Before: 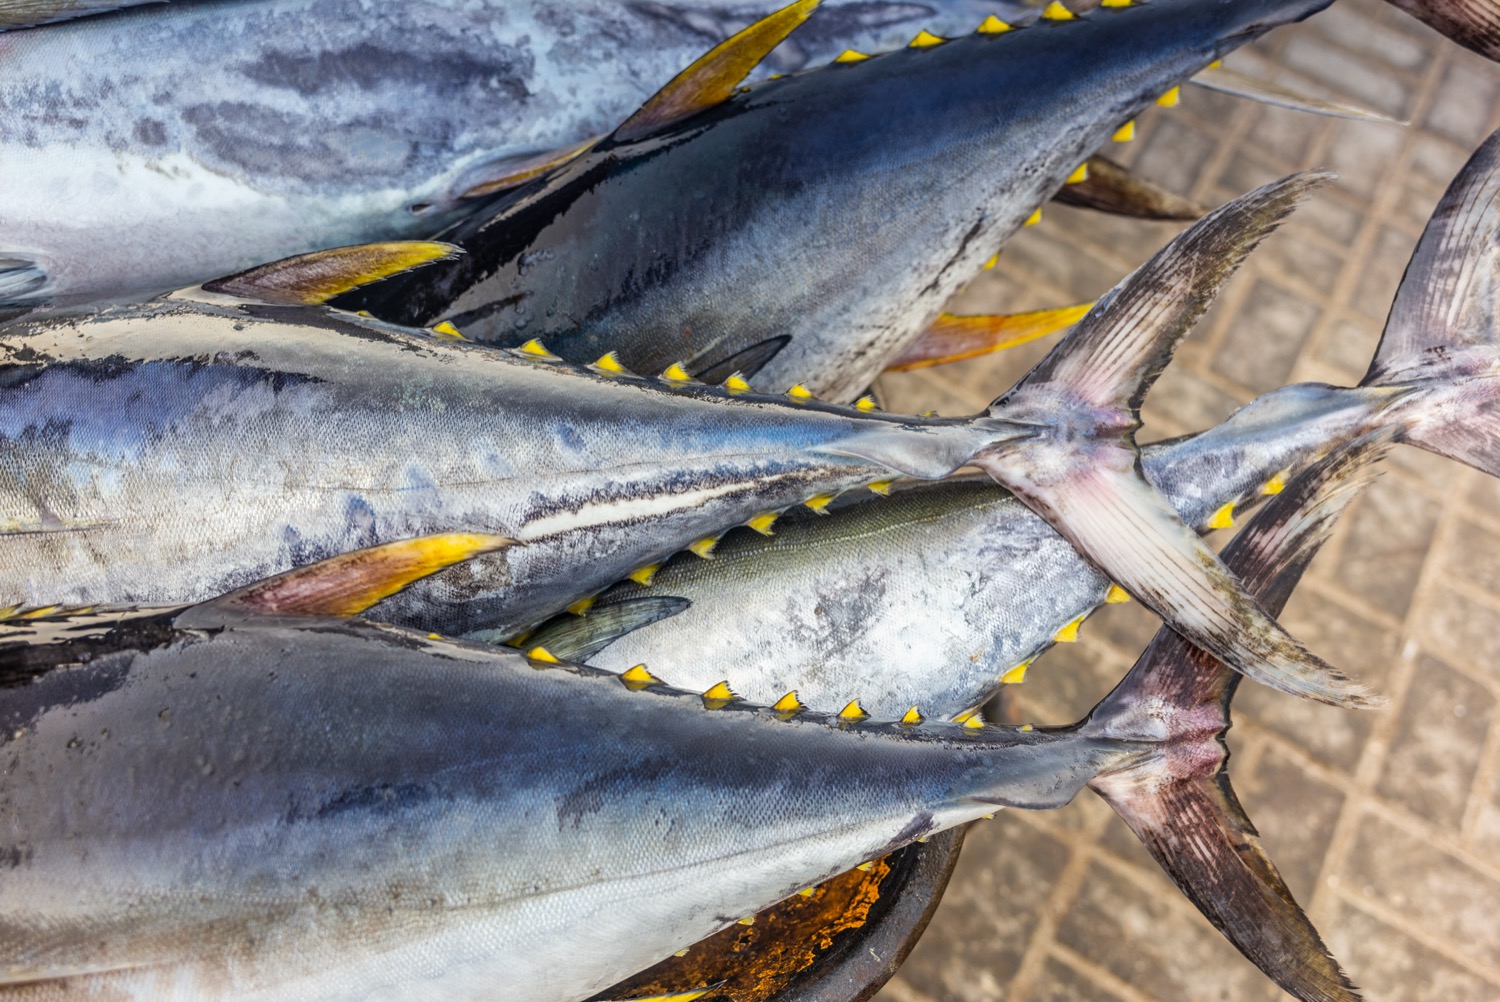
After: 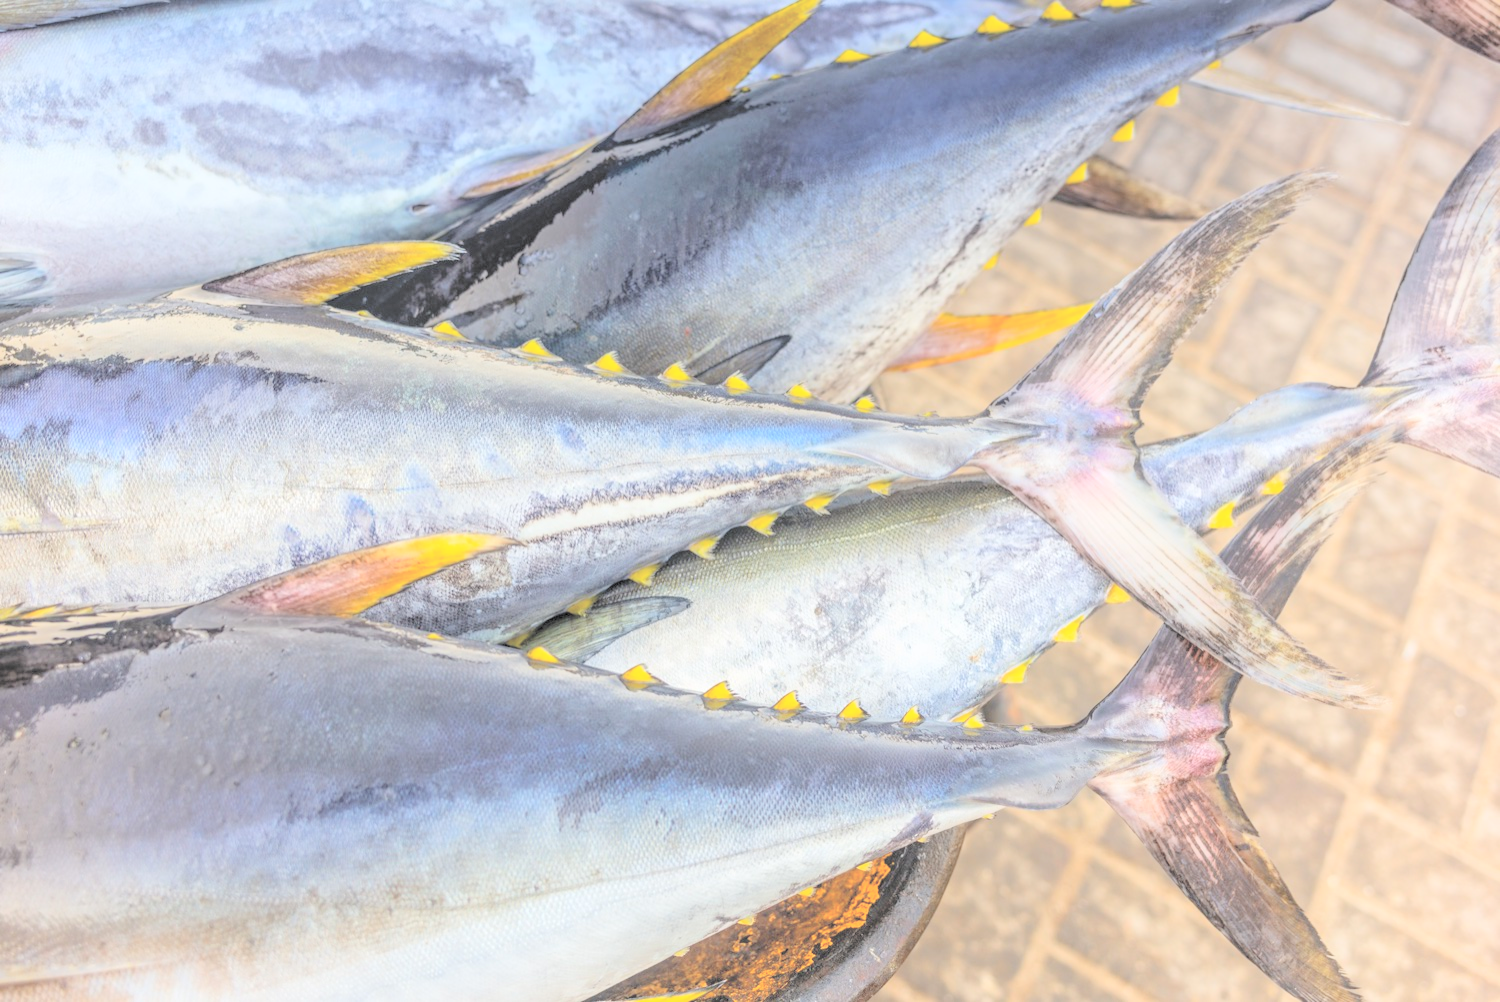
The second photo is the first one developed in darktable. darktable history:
contrast brightness saturation: brightness 0.997
